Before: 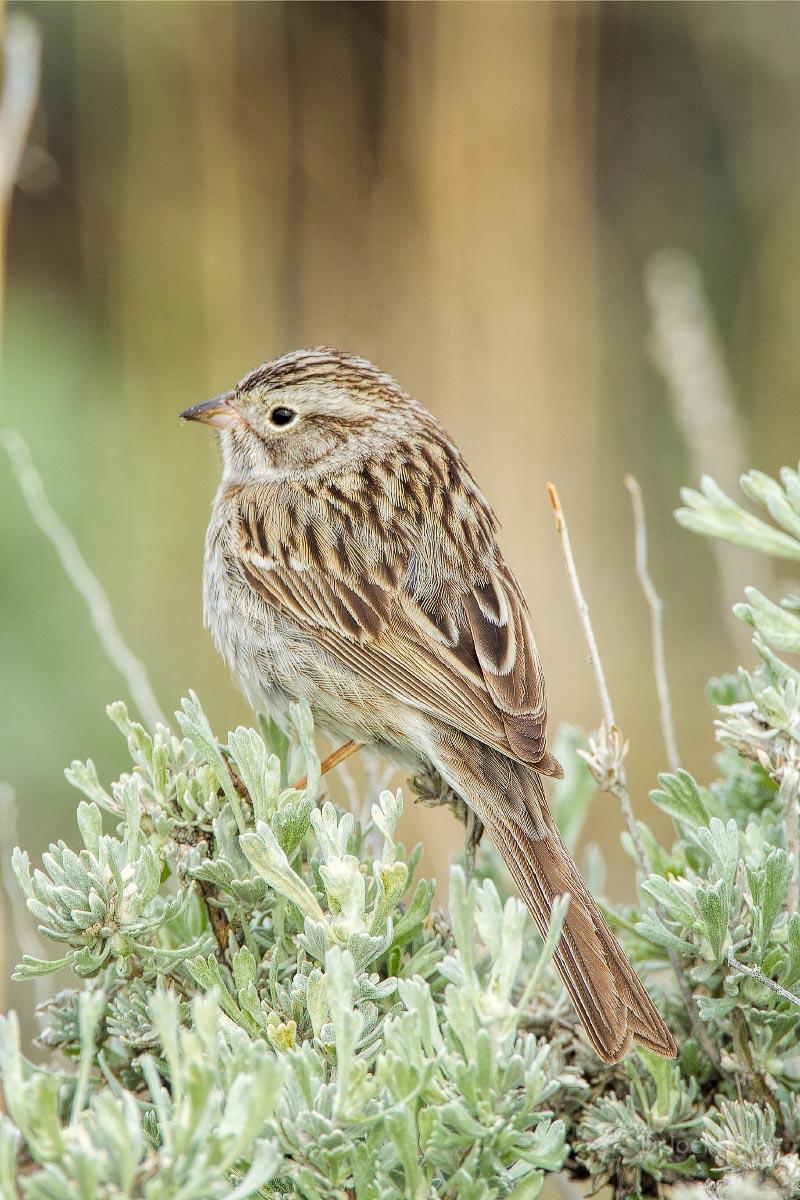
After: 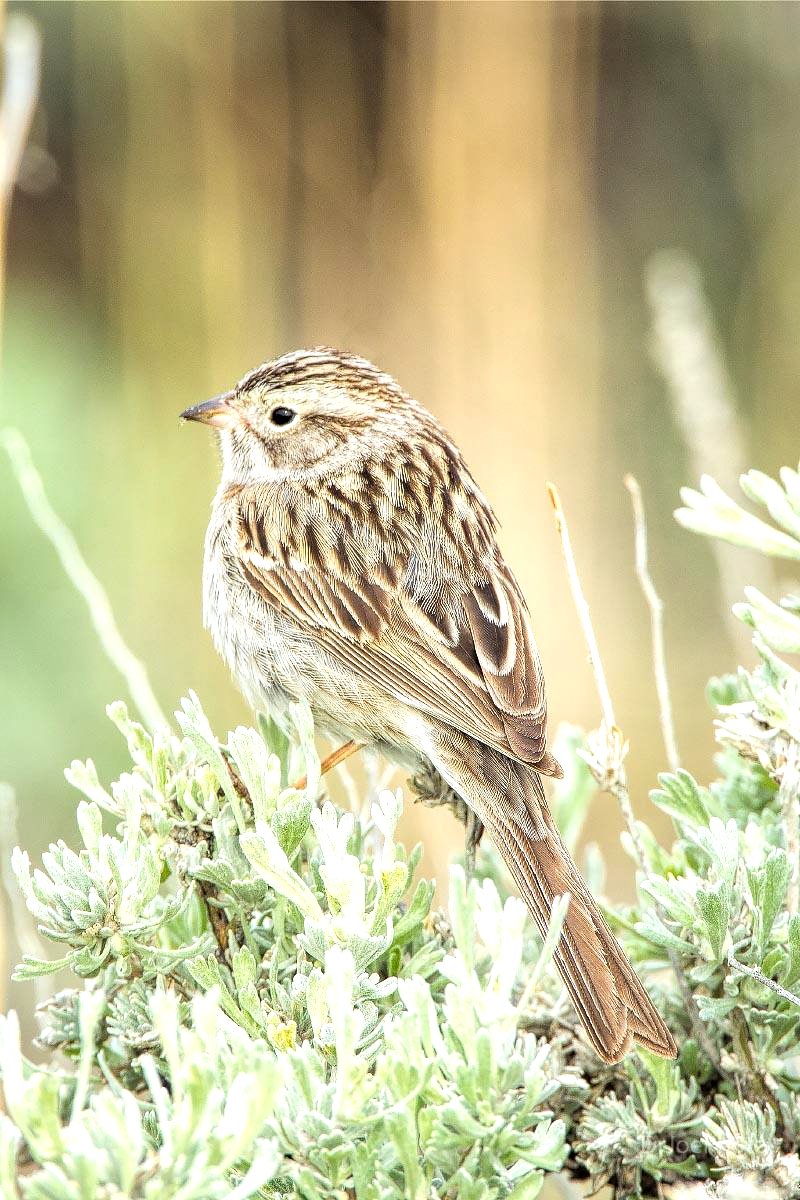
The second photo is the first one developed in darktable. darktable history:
tone equalizer: -8 EV -0.725 EV, -7 EV -0.71 EV, -6 EV -0.582 EV, -5 EV -0.417 EV, -3 EV 0.39 EV, -2 EV 0.6 EV, -1 EV 0.689 EV, +0 EV 0.725 EV
